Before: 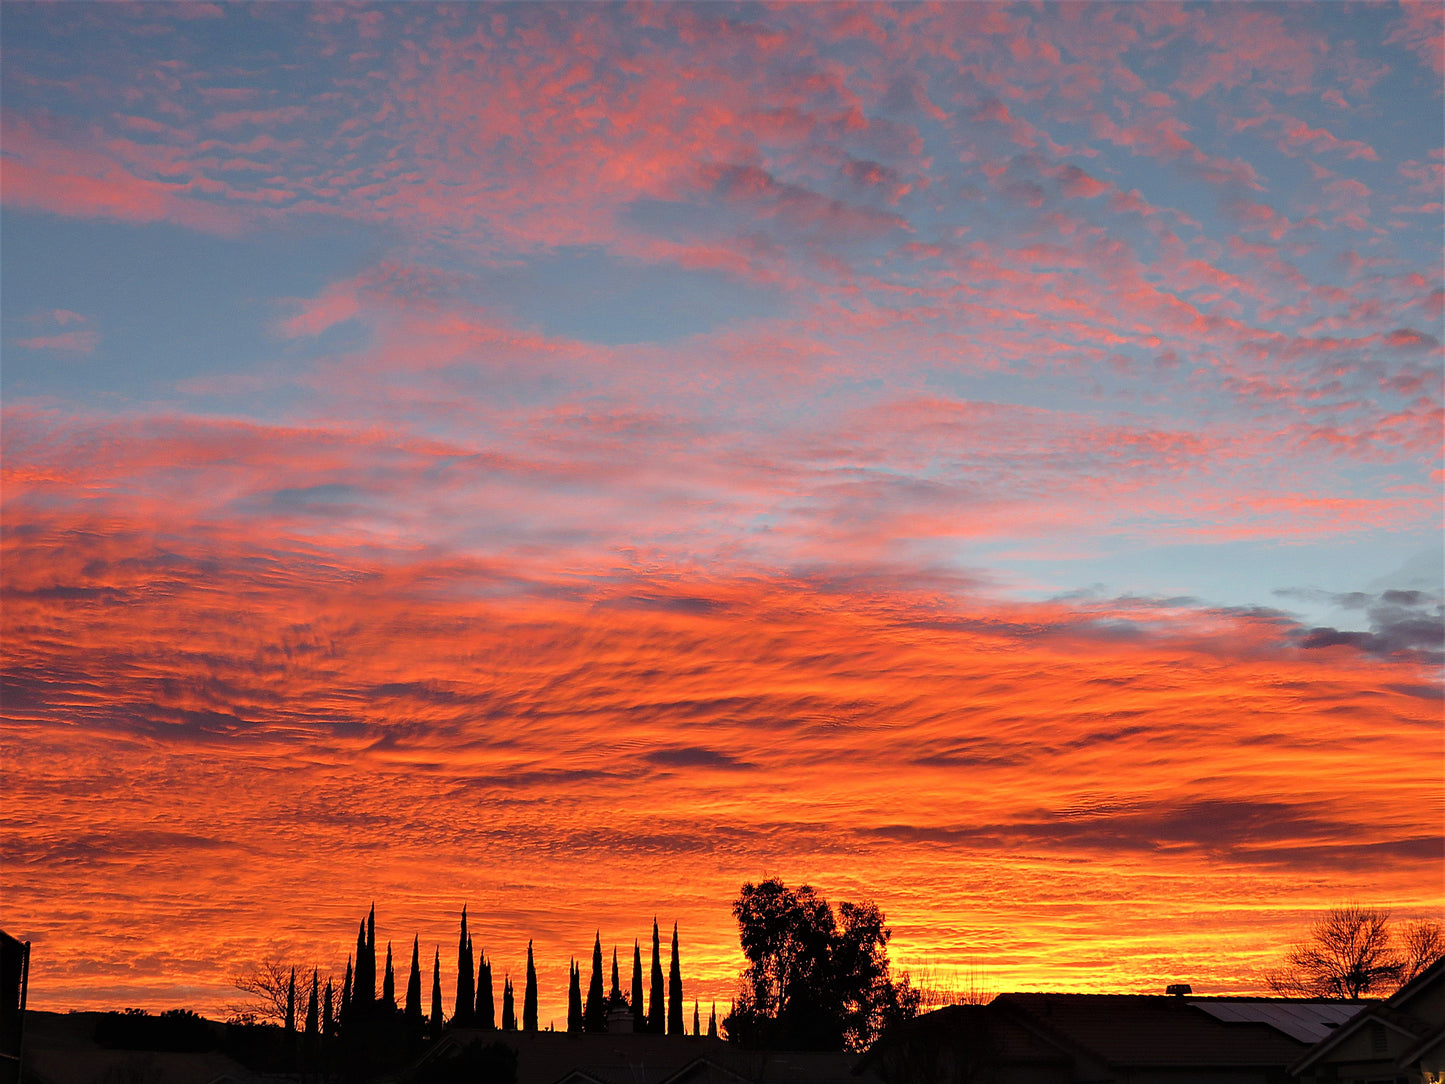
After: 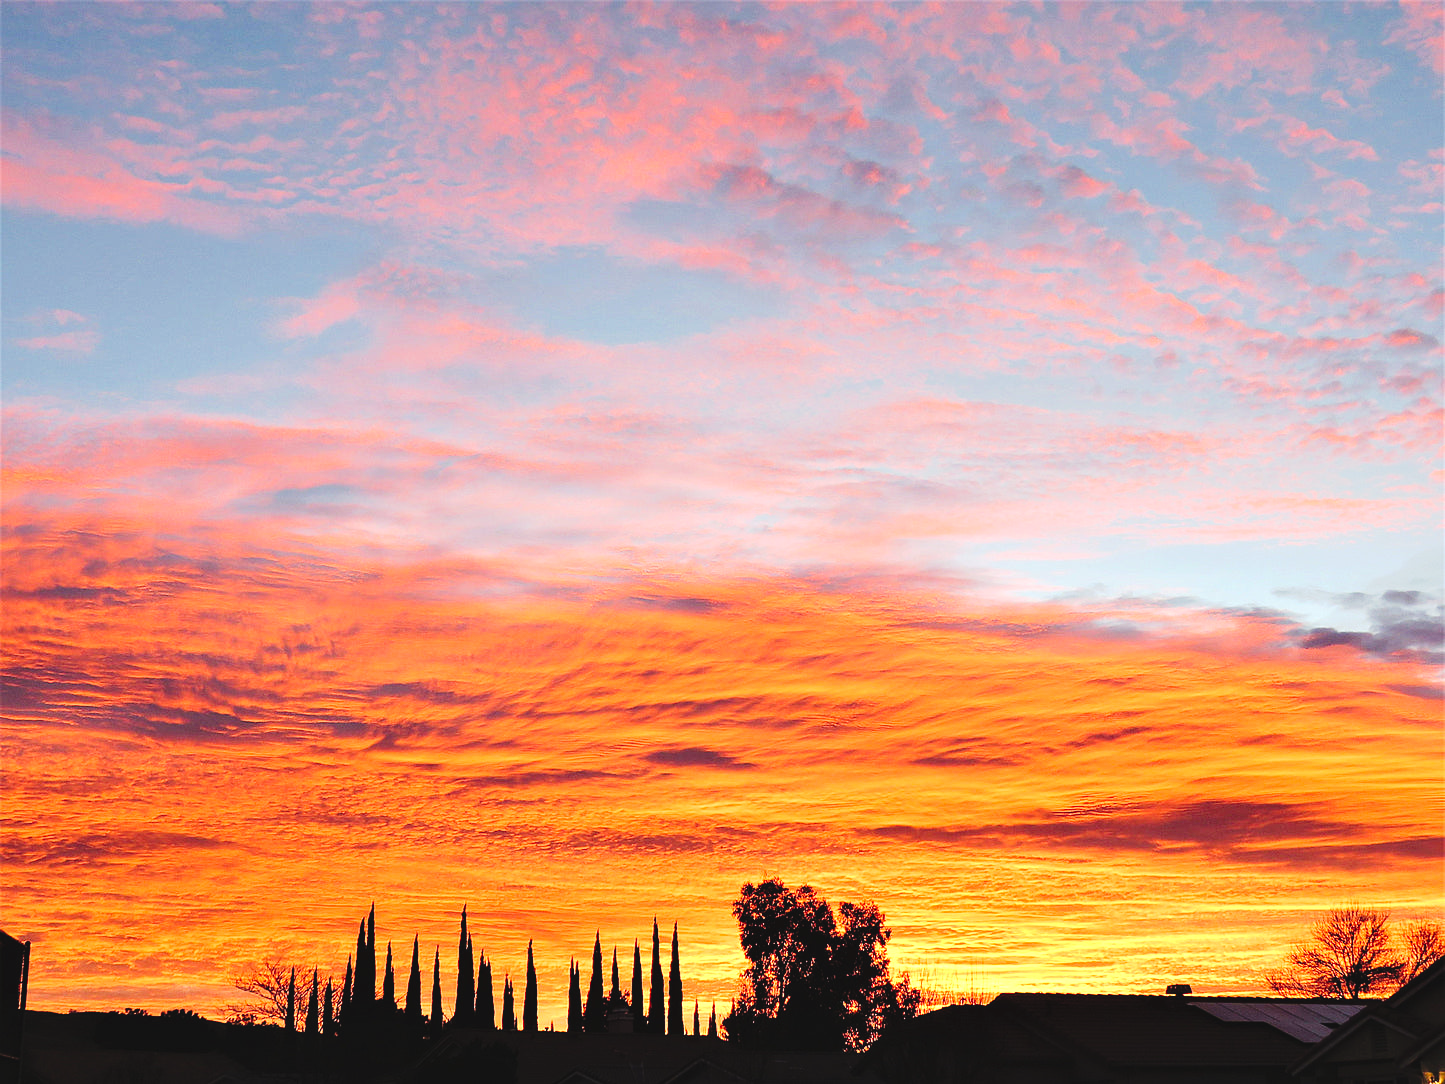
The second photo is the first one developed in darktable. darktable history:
exposure: black level correction -0.002, exposure 0.71 EV, compensate exposure bias true, compensate highlight preservation false
tone curve: curves: ch0 [(0, 0) (0.003, 0.042) (0.011, 0.043) (0.025, 0.047) (0.044, 0.059) (0.069, 0.07) (0.1, 0.085) (0.136, 0.107) (0.177, 0.139) (0.224, 0.185) (0.277, 0.258) (0.335, 0.34) (0.399, 0.434) (0.468, 0.526) (0.543, 0.623) (0.623, 0.709) (0.709, 0.794) (0.801, 0.866) (0.898, 0.919) (1, 1)], preserve colors none
